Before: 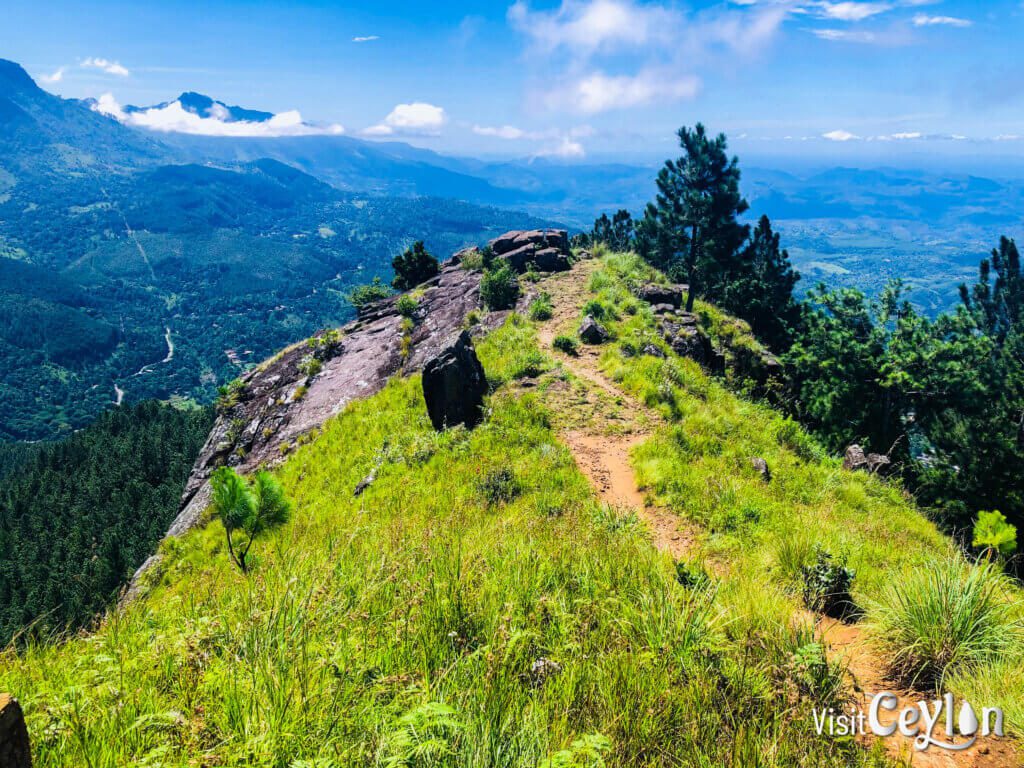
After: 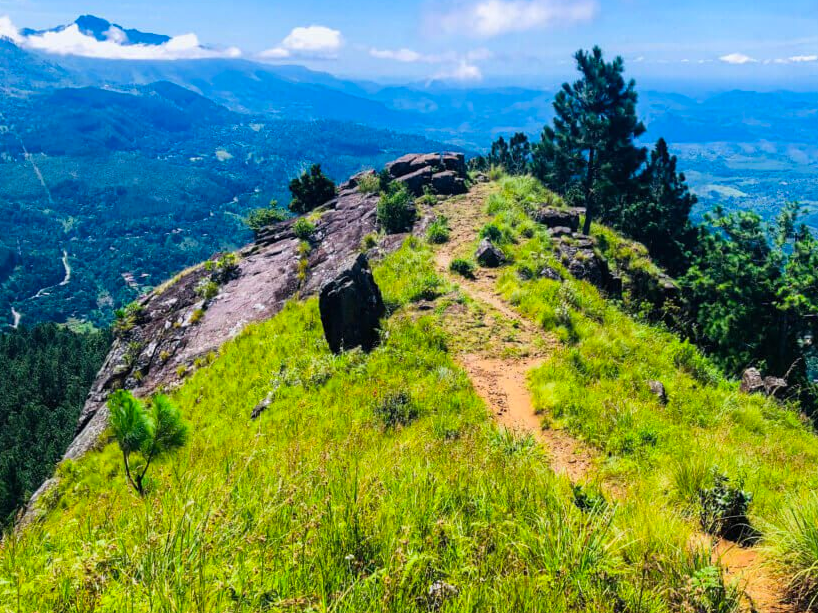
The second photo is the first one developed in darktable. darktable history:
contrast brightness saturation: saturation 0.13
crop and rotate: left 10.071%, top 10.071%, right 10.02%, bottom 10.02%
